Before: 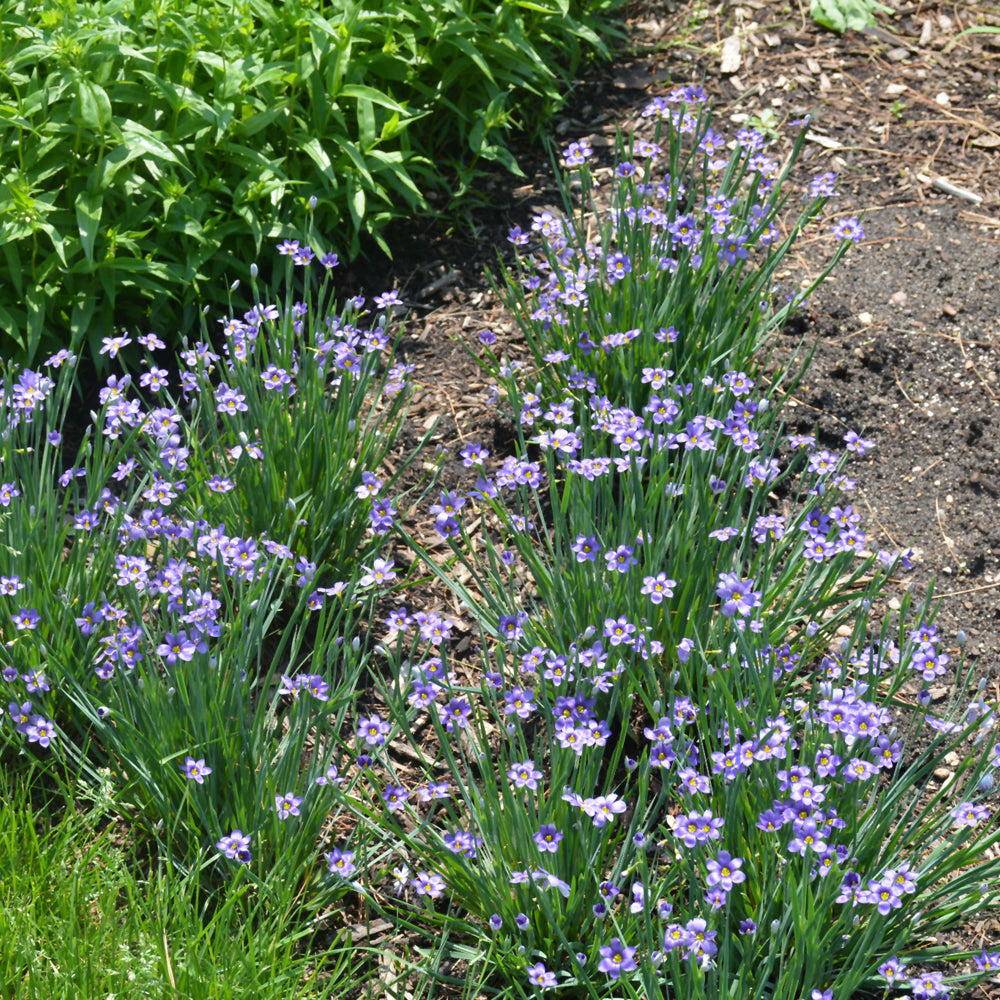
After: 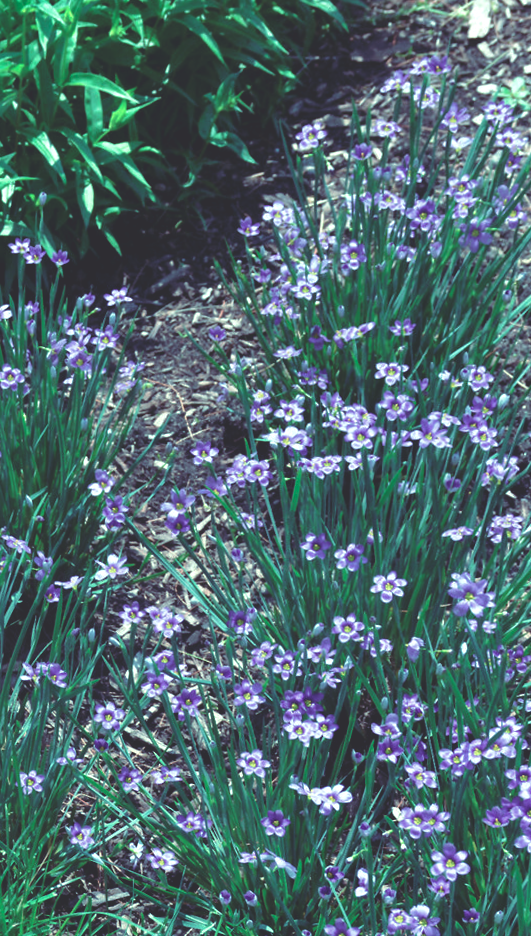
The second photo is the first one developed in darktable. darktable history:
color contrast: blue-yellow contrast 0.7
crop and rotate: left 22.516%, right 21.234%
exposure: black level correction 0.007, exposure 0.159 EV, compensate highlight preservation false
rgb curve: curves: ch0 [(0, 0.186) (0.314, 0.284) (0.576, 0.466) (0.805, 0.691) (0.936, 0.886)]; ch1 [(0, 0.186) (0.314, 0.284) (0.581, 0.534) (0.771, 0.746) (0.936, 0.958)]; ch2 [(0, 0.216) (0.275, 0.39) (1, 1)], mode RGB, independent channels, compensate middle gray true, preserve colors none
rotate and perspective: rotation 0.062°, lens shift (vertical) 0.115, lens shift (horizontal) -0.133, crop left 0.047, crop right 0.94, crop top 0.061, crop bottom 0.94
